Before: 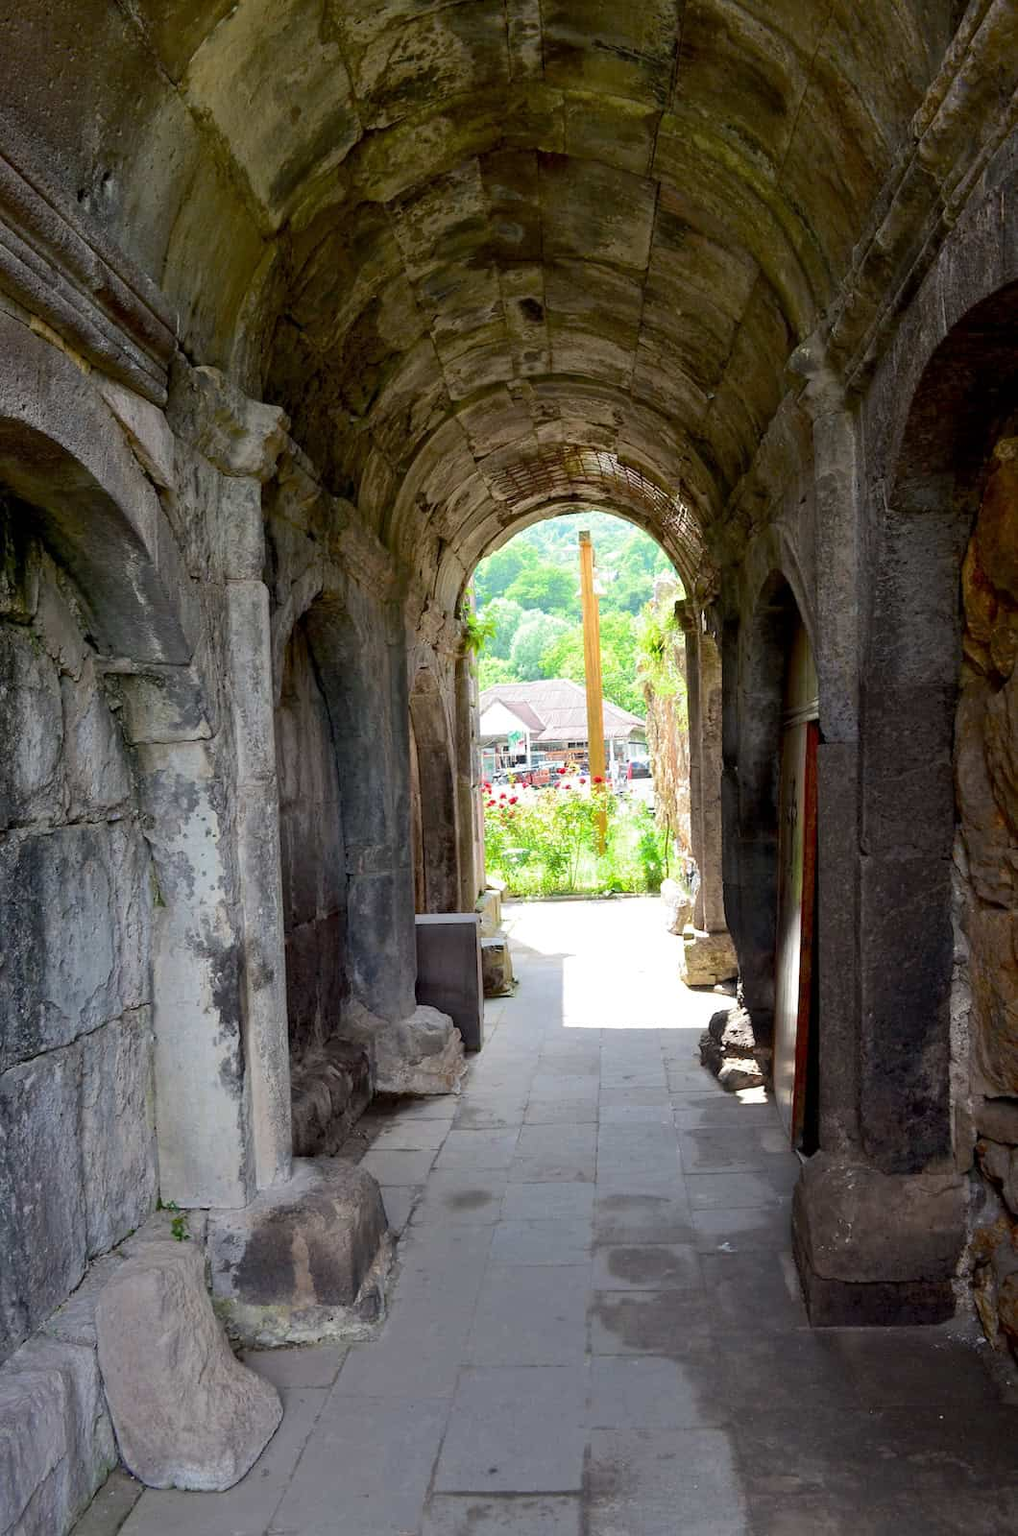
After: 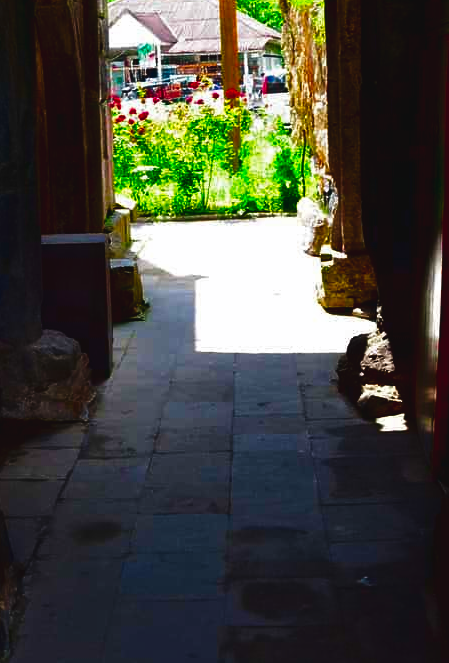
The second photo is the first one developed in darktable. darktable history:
contrast brightness saturation: brightness -0.982, saturation 0.993
tone curve: curves: ch0 [(0, 0.036) (0.119, 0.115) (0.466, 0.498) (0.715, 0.767) (0.817, 0.865) (1, 0.998)]; ch1 [(0, 0) (0.377, 0.424) (0.442, 0.491) (0.487, 0.498) (0.514, 0.512) (0.536, 0.577) (0.66, 0.724) (1, 1)]; ch2 [(0, 0) (0.38, 0.405) (0.463, 0.443) (0.492, 0.486) (0.526, 0.541) (0.578, 0.598) (1, 1)], preserve colors none
crop: left 36.914%, top 44.898%, right 20.64%, bottom 13.624%
